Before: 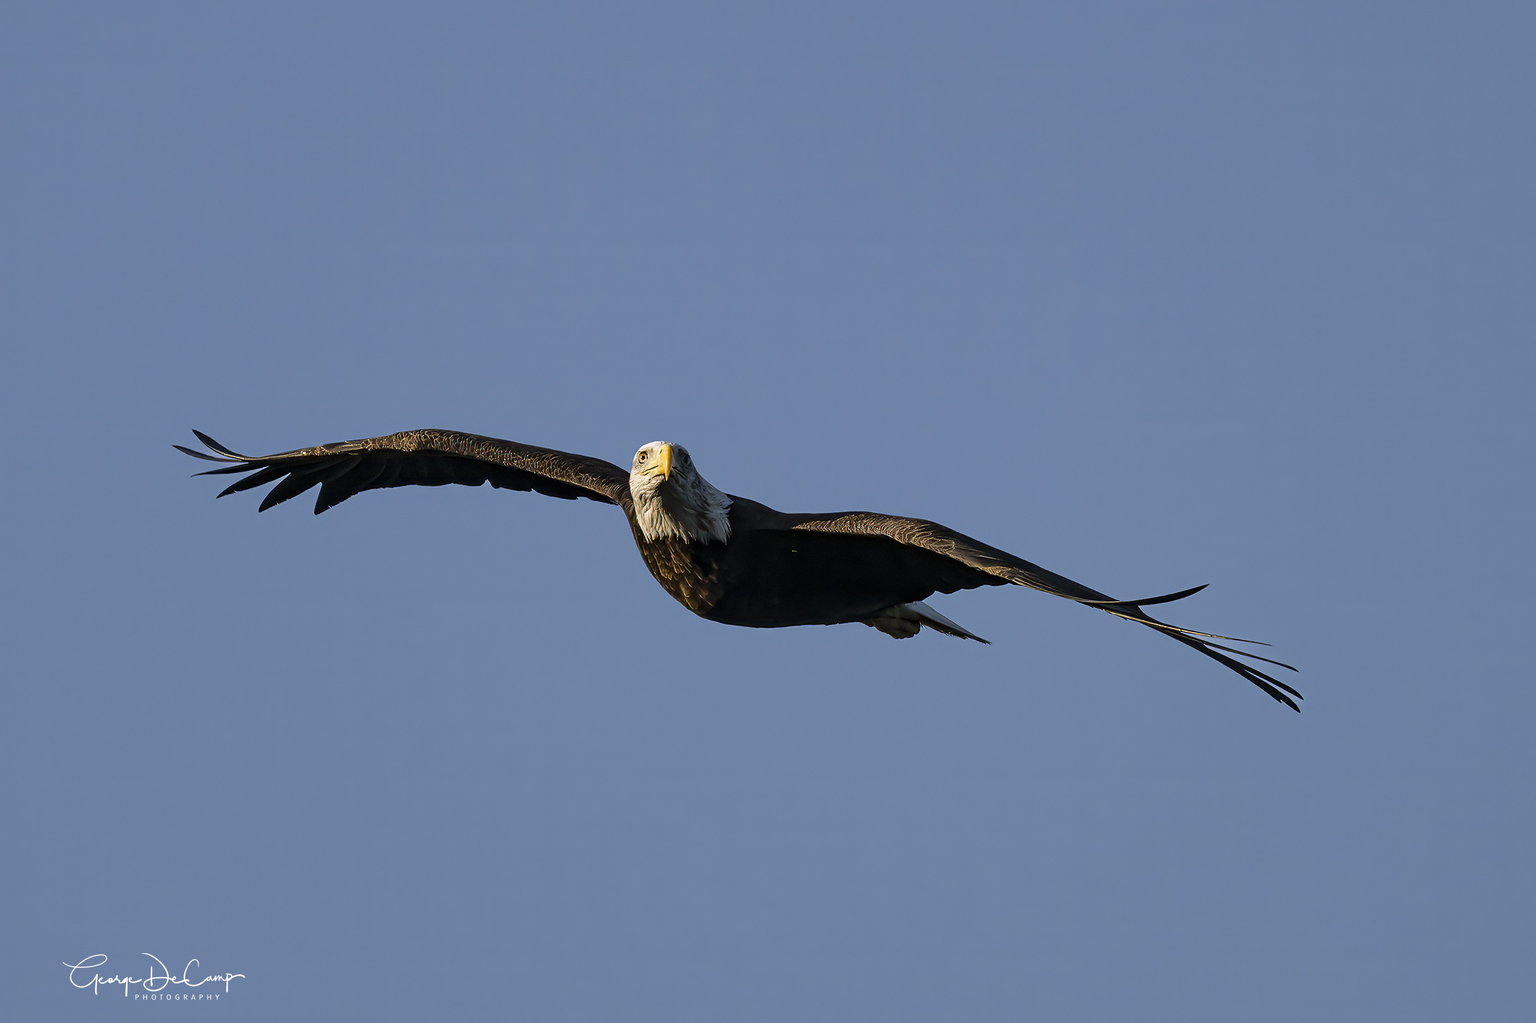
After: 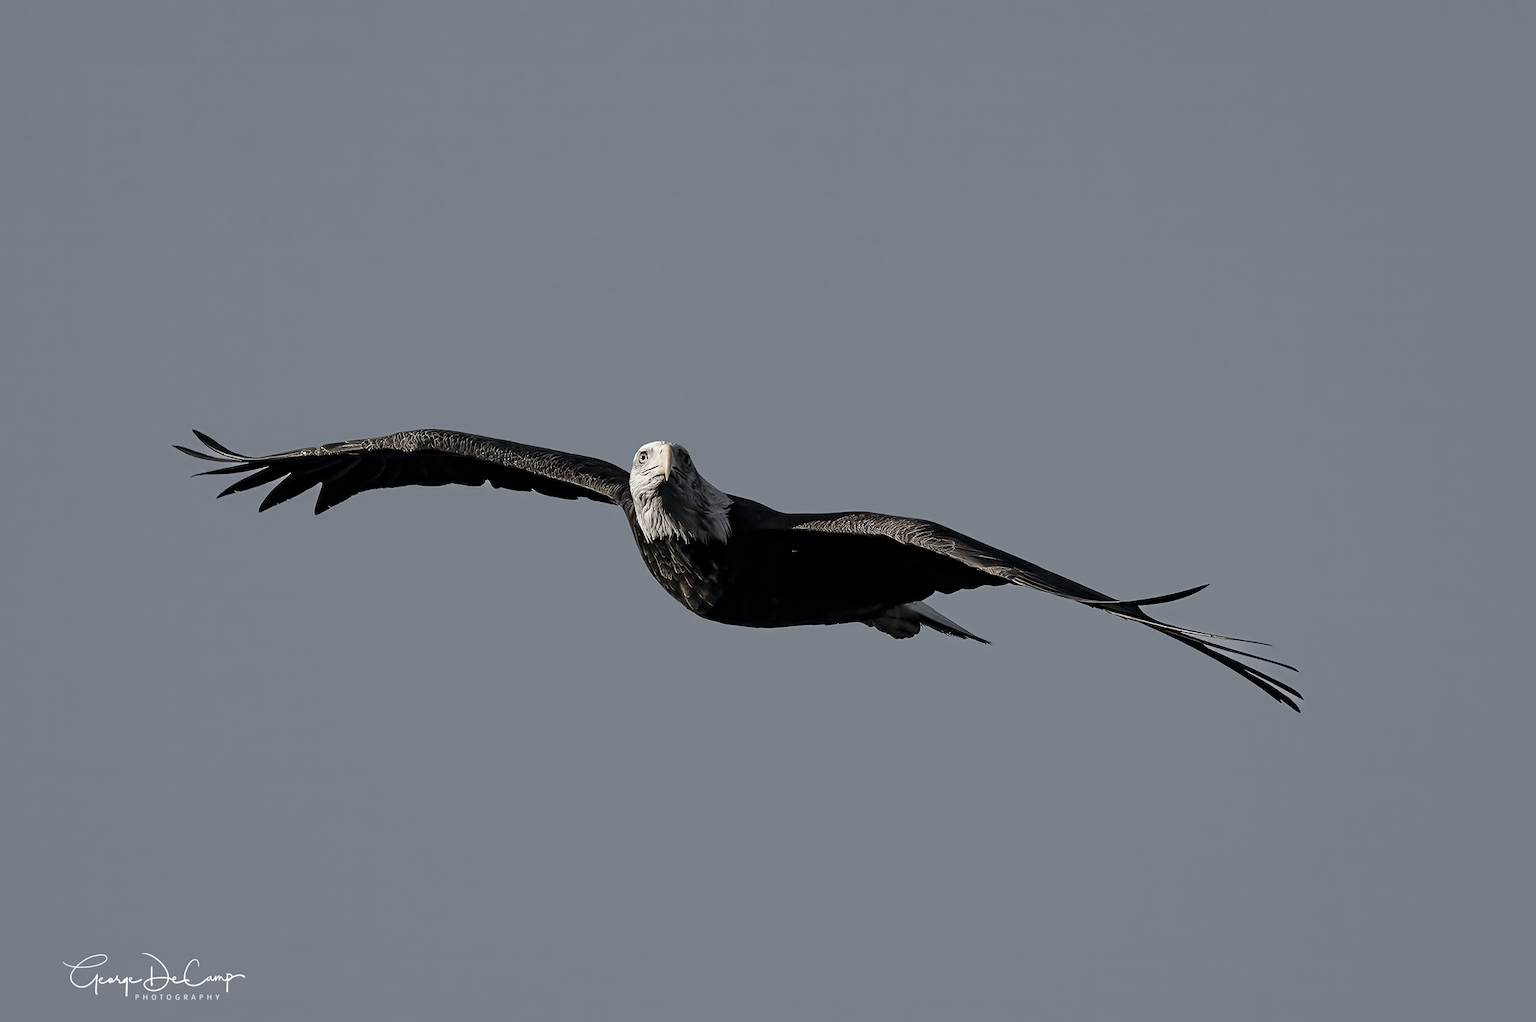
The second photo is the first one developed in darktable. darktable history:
color balance rgb: global offset › chroma 0.054%, global offset › hue 253.14°, perceptual saturation grading › global saturation 20%, perceptual saturation grading › highlights -25.667%, perceptual saturation grading › shadows 25.778%, global vibrance 21.317%
color correction: highlights b* 0.012, saturation 0.192
